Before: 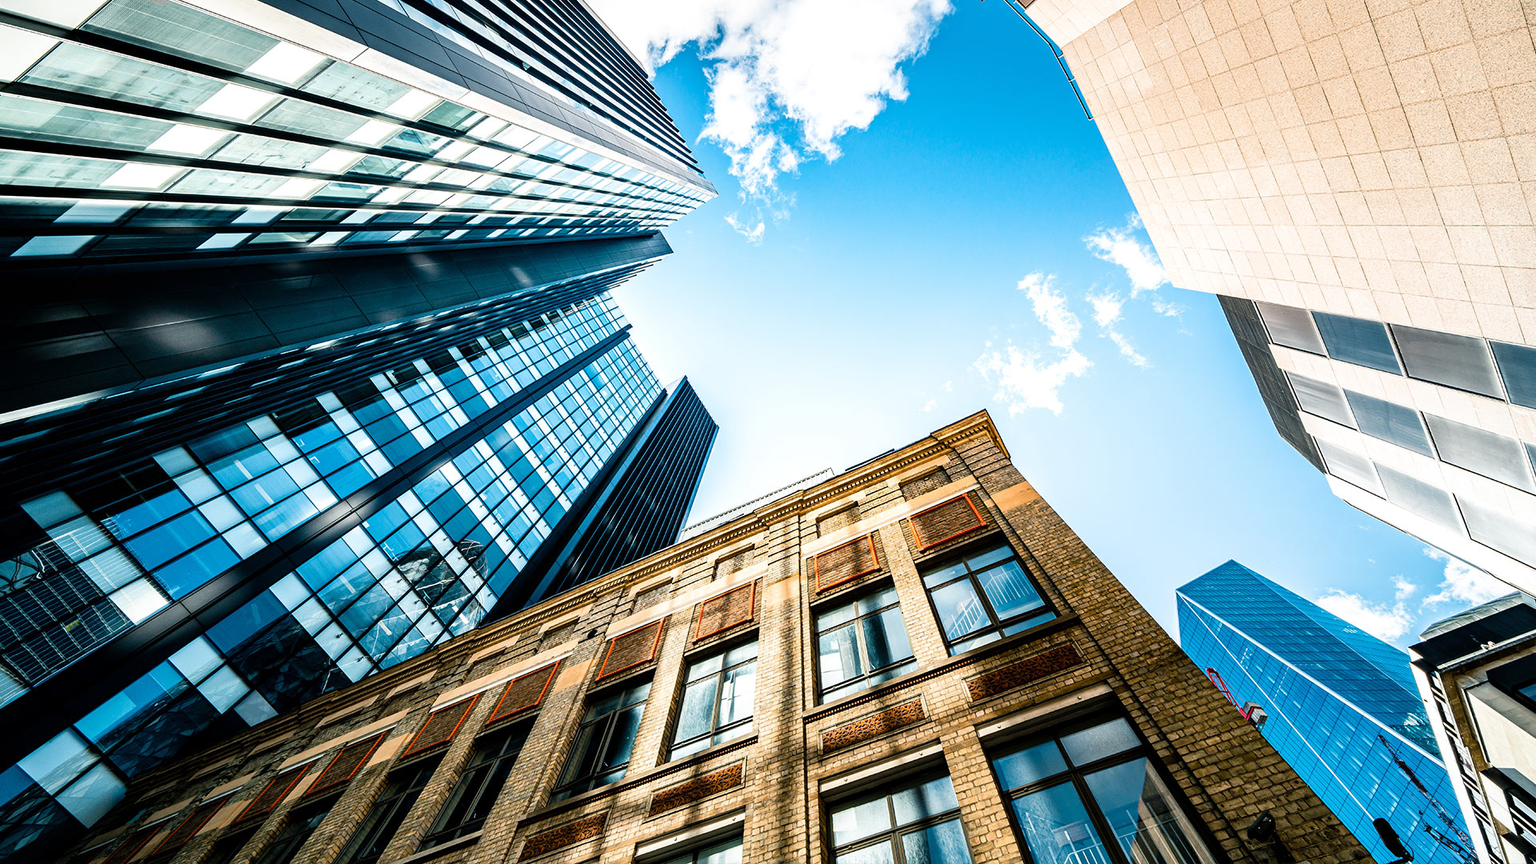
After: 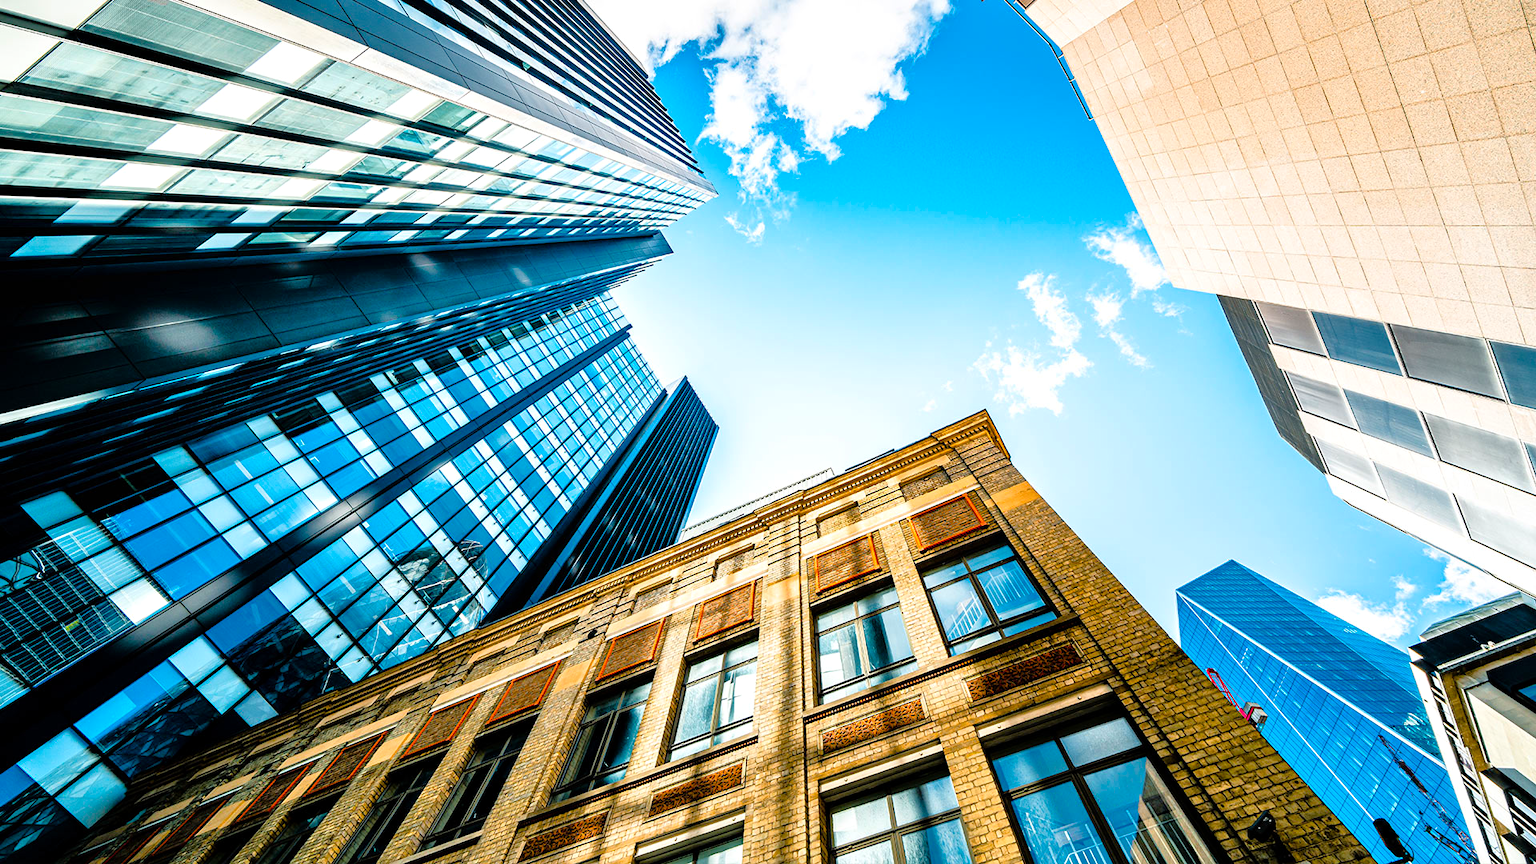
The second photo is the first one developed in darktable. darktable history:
tone equalizer: -7 EV 0.15 EV, -6 EV 0.6 EV, -5 EV 1.15 EV, -4 EV 1.33 EV, -3 EV 1.15 EV, -2 EV 0.6 EV, -1 EV 0.15 EV, mask exposure compensation -0.5 EV
color balance rgb: perceptual saturation grading › global saturation 25%, global vibrance 20%
